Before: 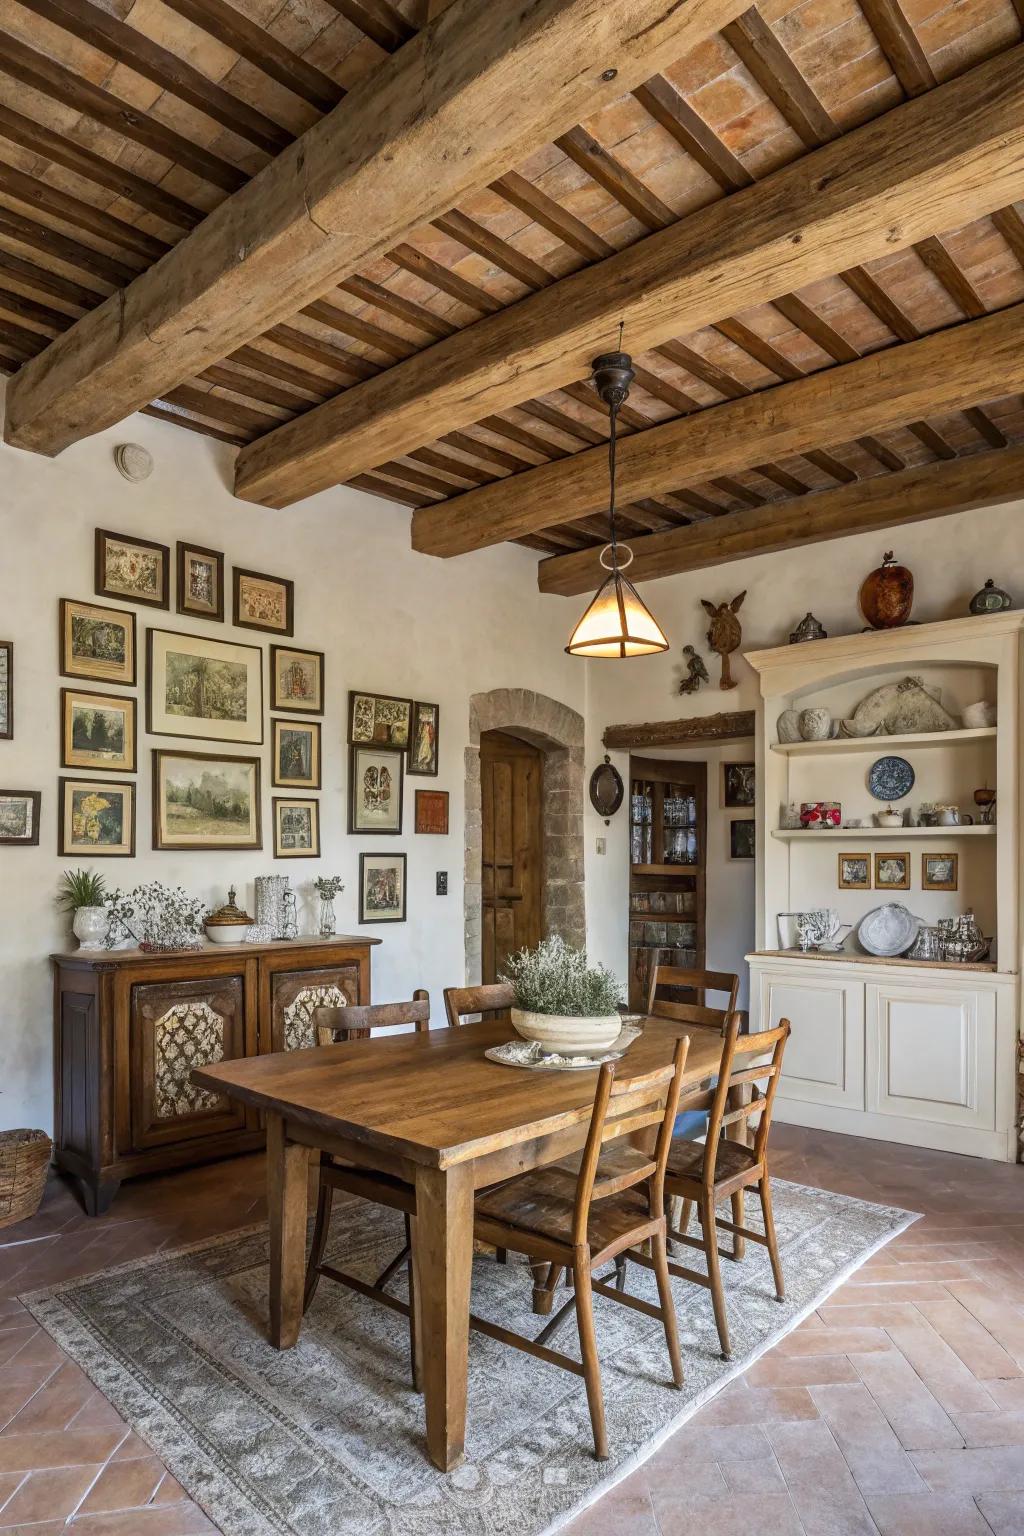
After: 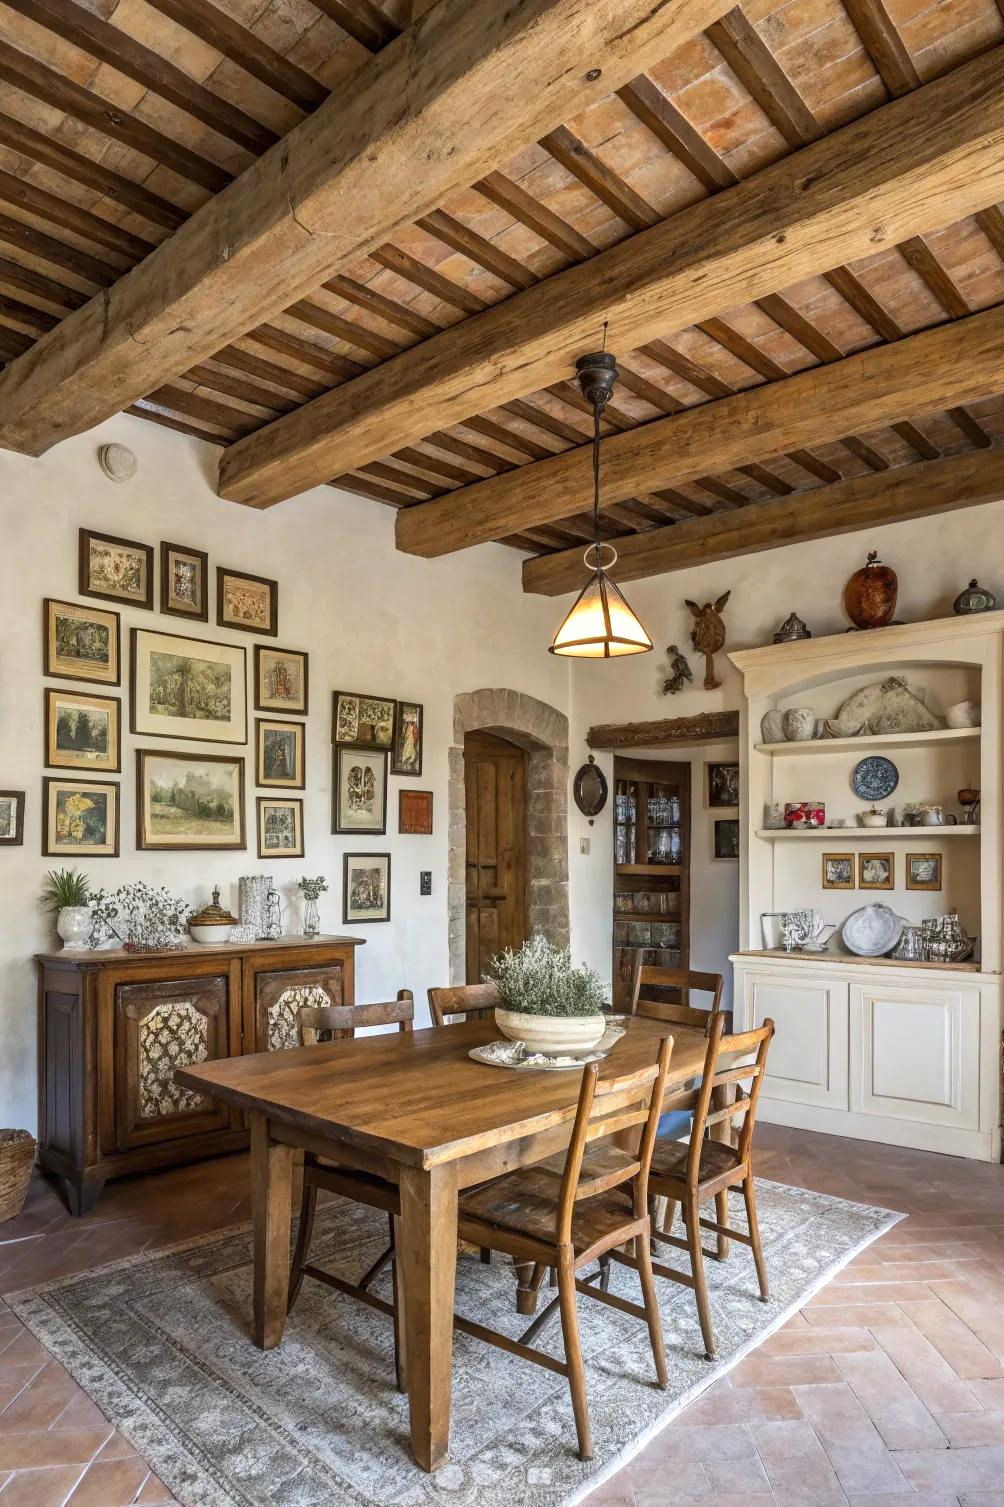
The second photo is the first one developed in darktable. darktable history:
crop: left 1.63%, right 0.273%, bottom 1.83%
exposure: exposure 0.205 EV, compensate highlight preservation false
